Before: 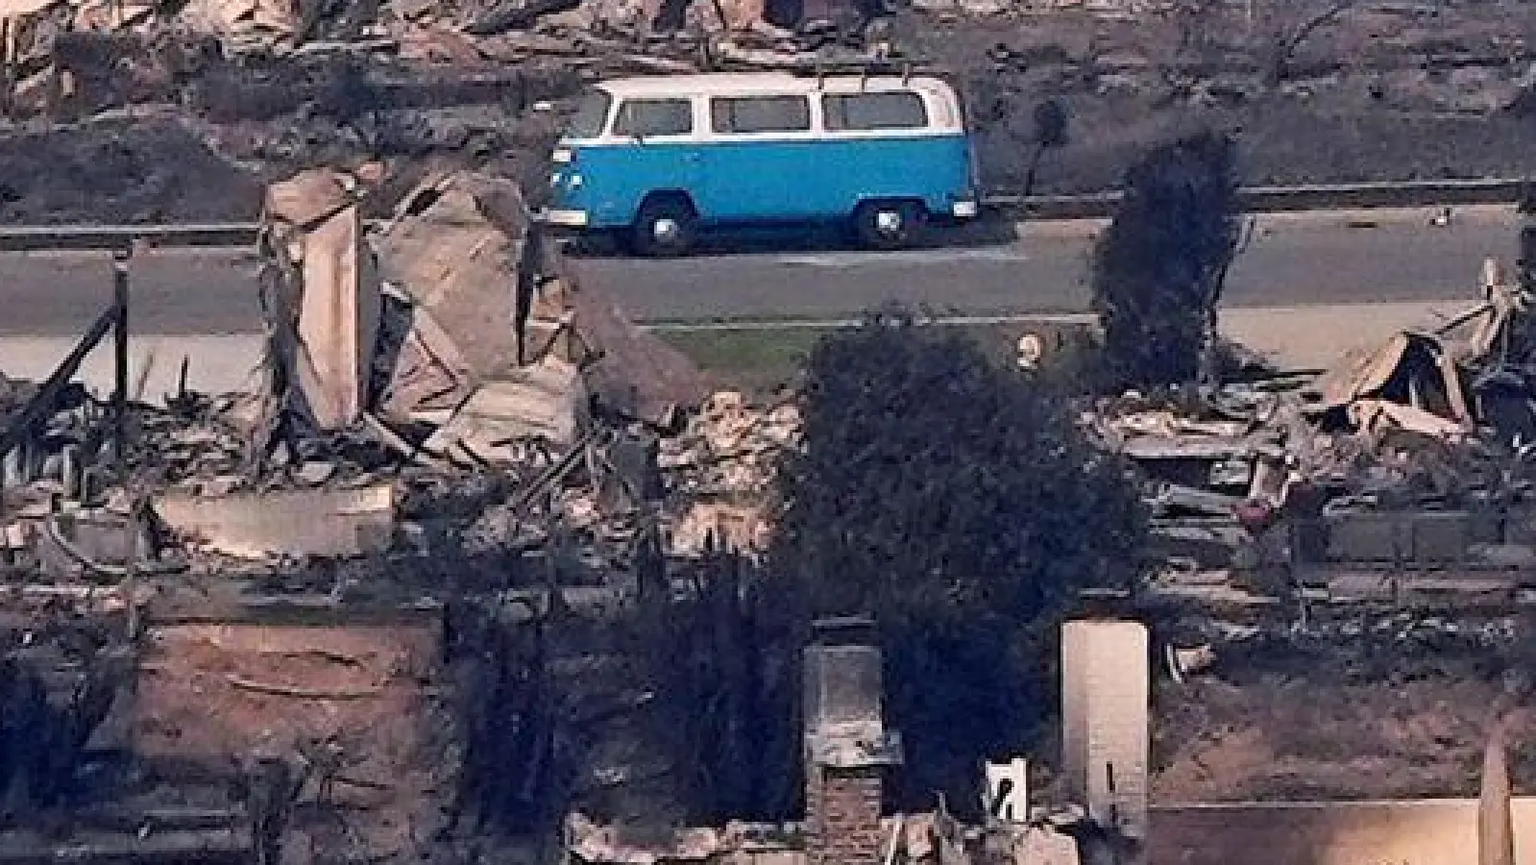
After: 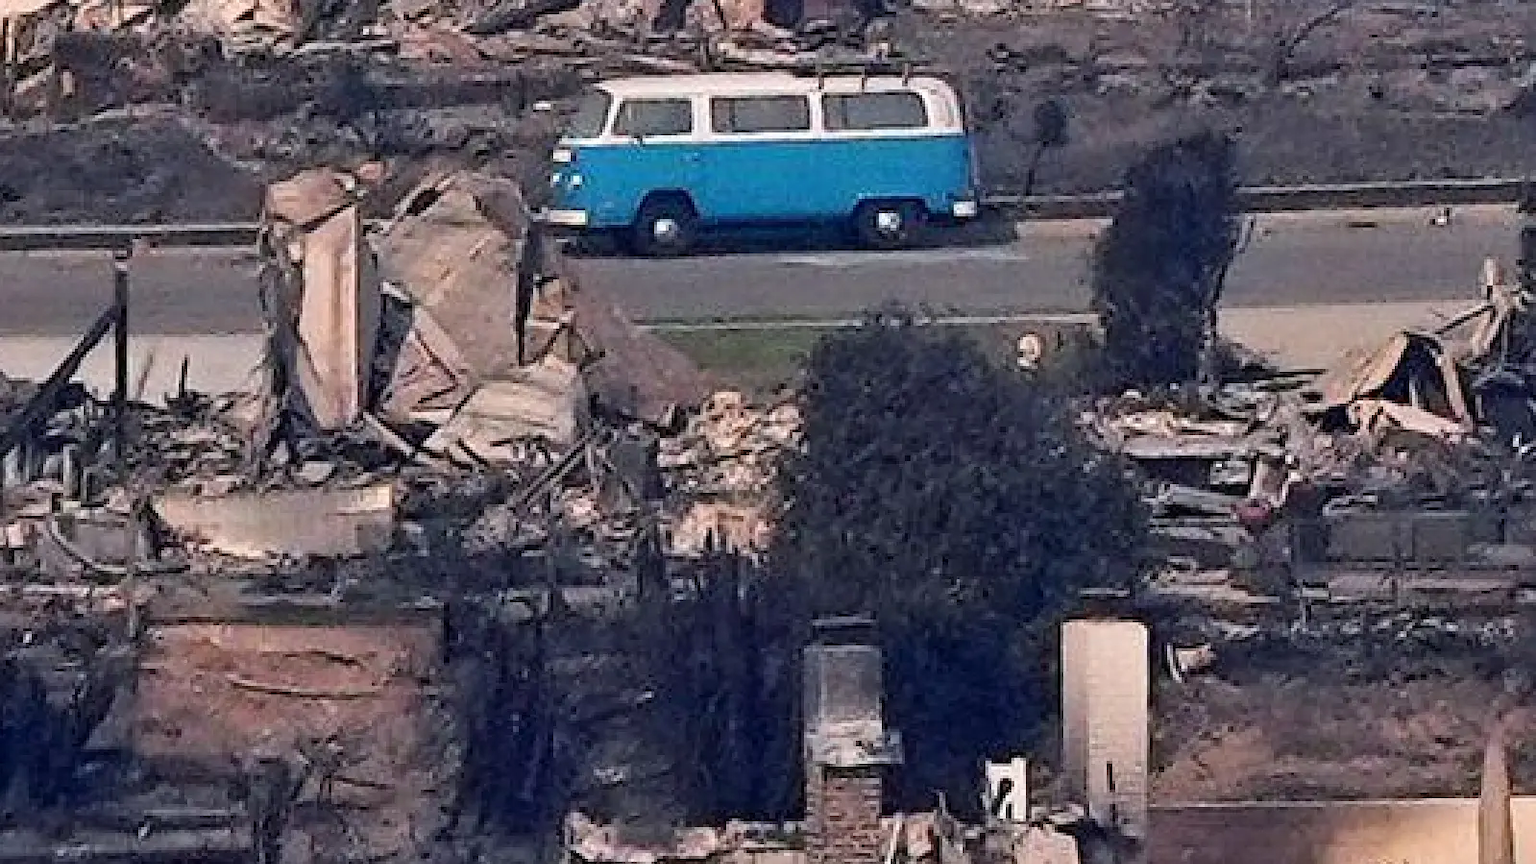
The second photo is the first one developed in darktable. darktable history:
shadows and highlights: radius 125.5, shadows 30.28, highlights -31.23, low approximation 0.01, soften with gaussian
